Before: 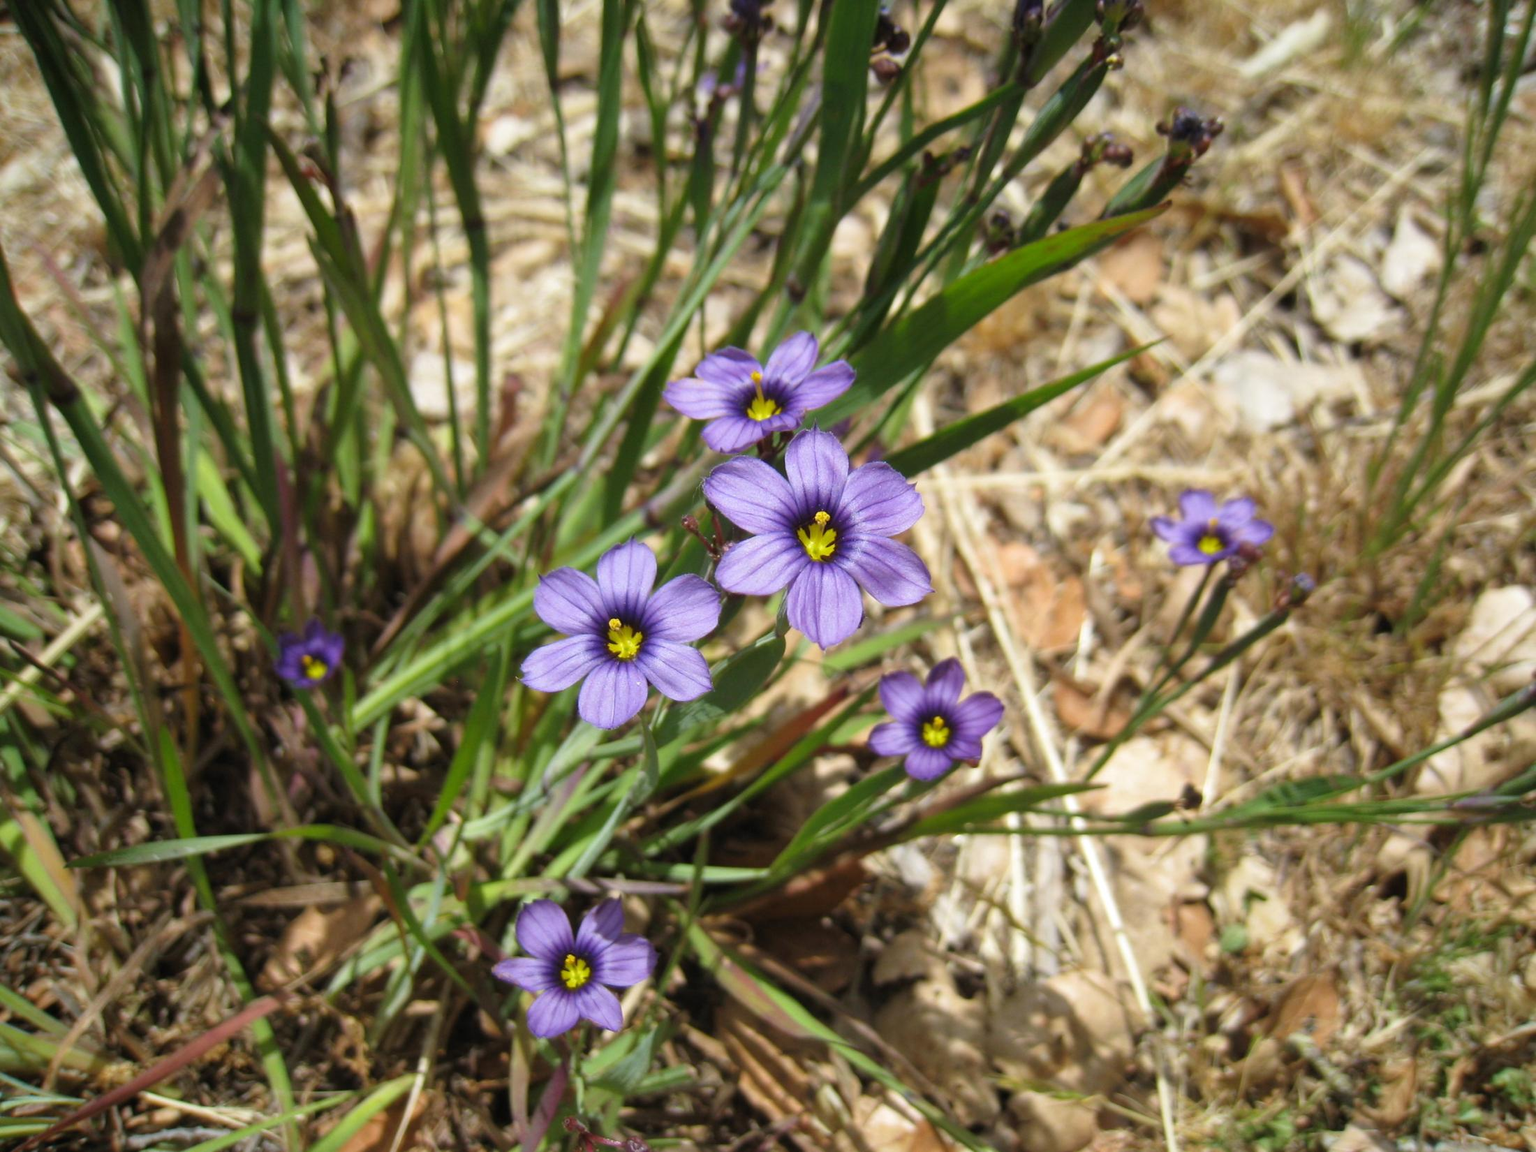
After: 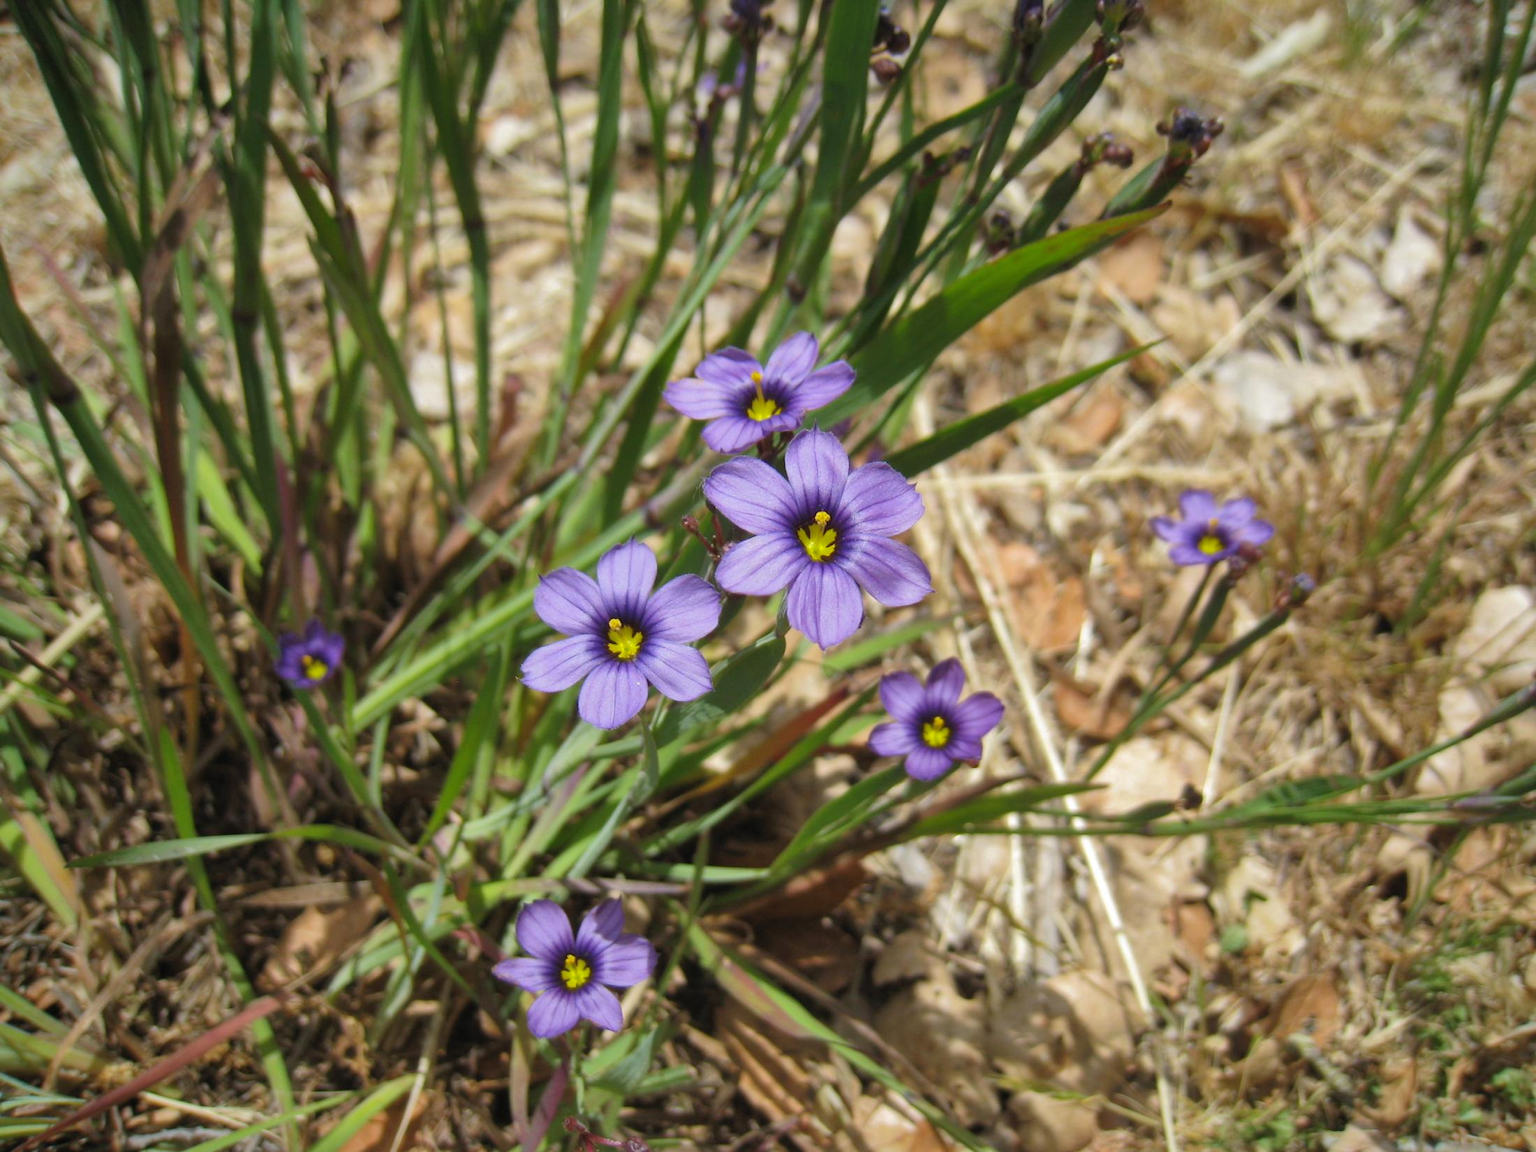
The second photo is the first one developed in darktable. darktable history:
shadows and highlights: shadows 39.41, highlights -59.71
